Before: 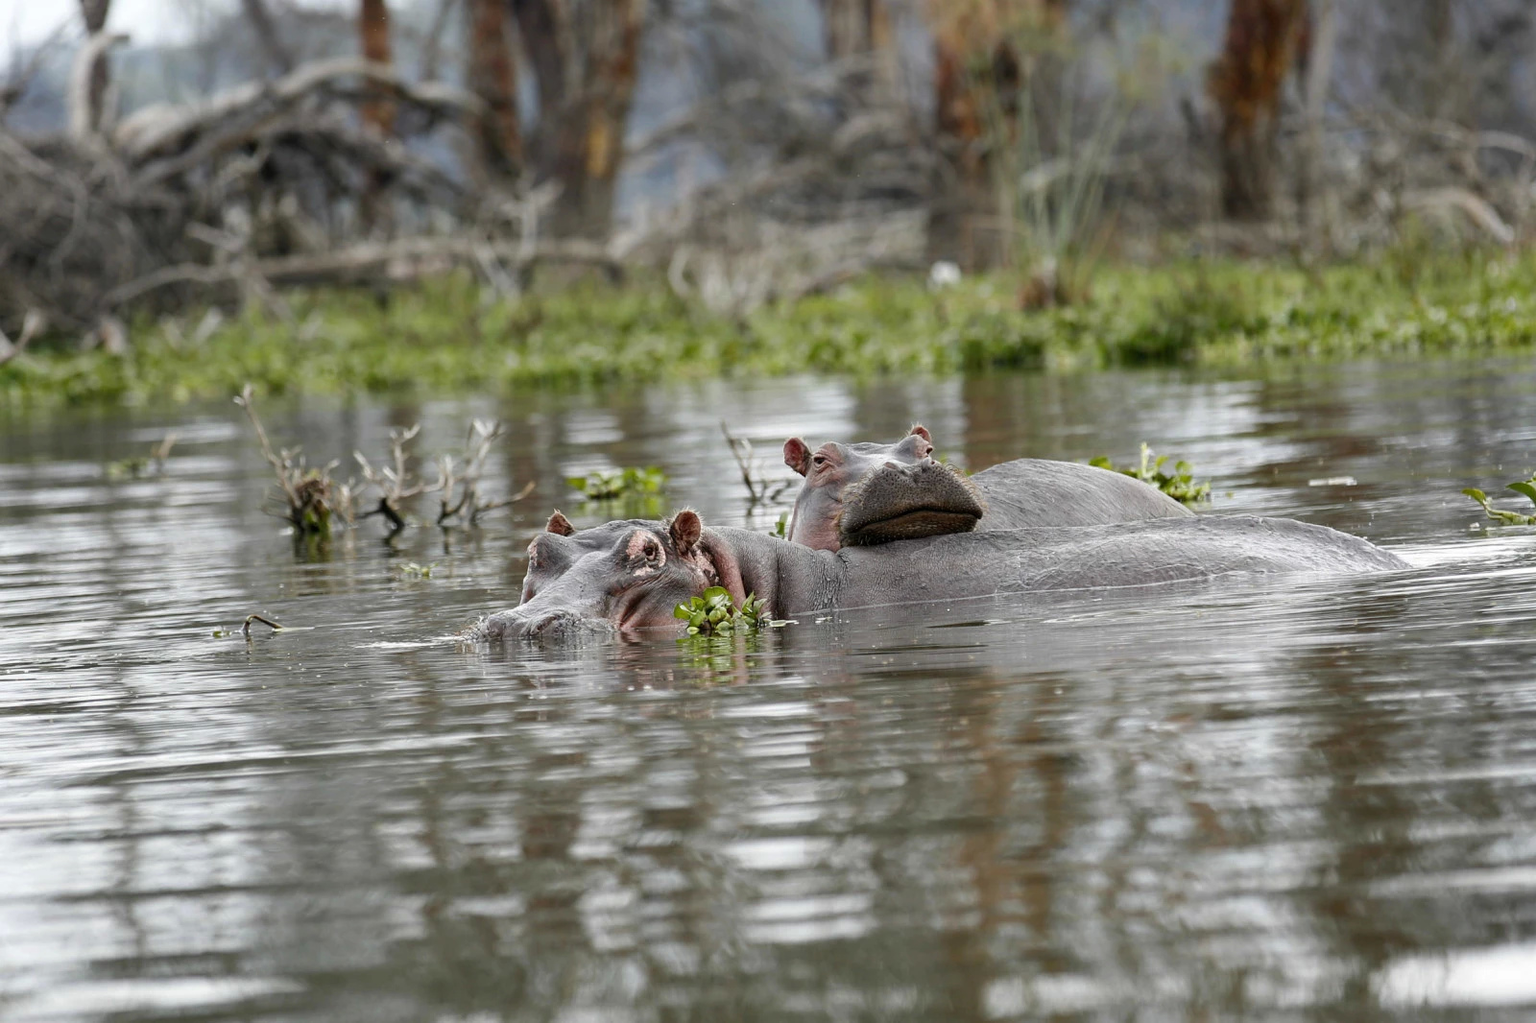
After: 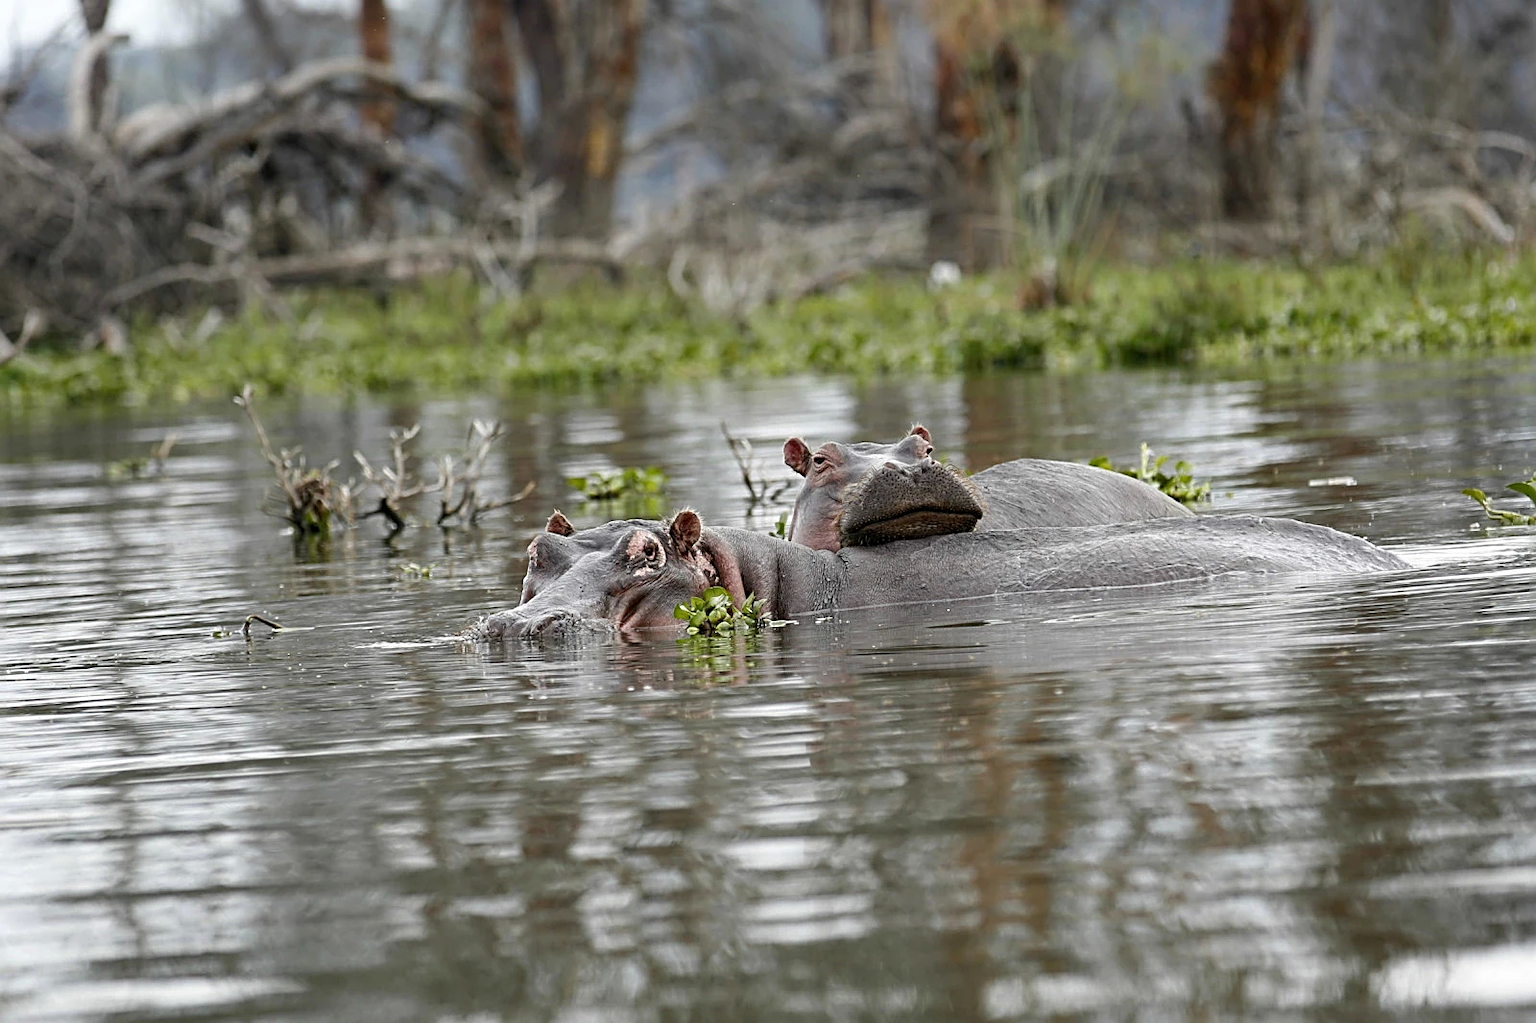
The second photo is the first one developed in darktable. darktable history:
sharpen: radius 2.74
